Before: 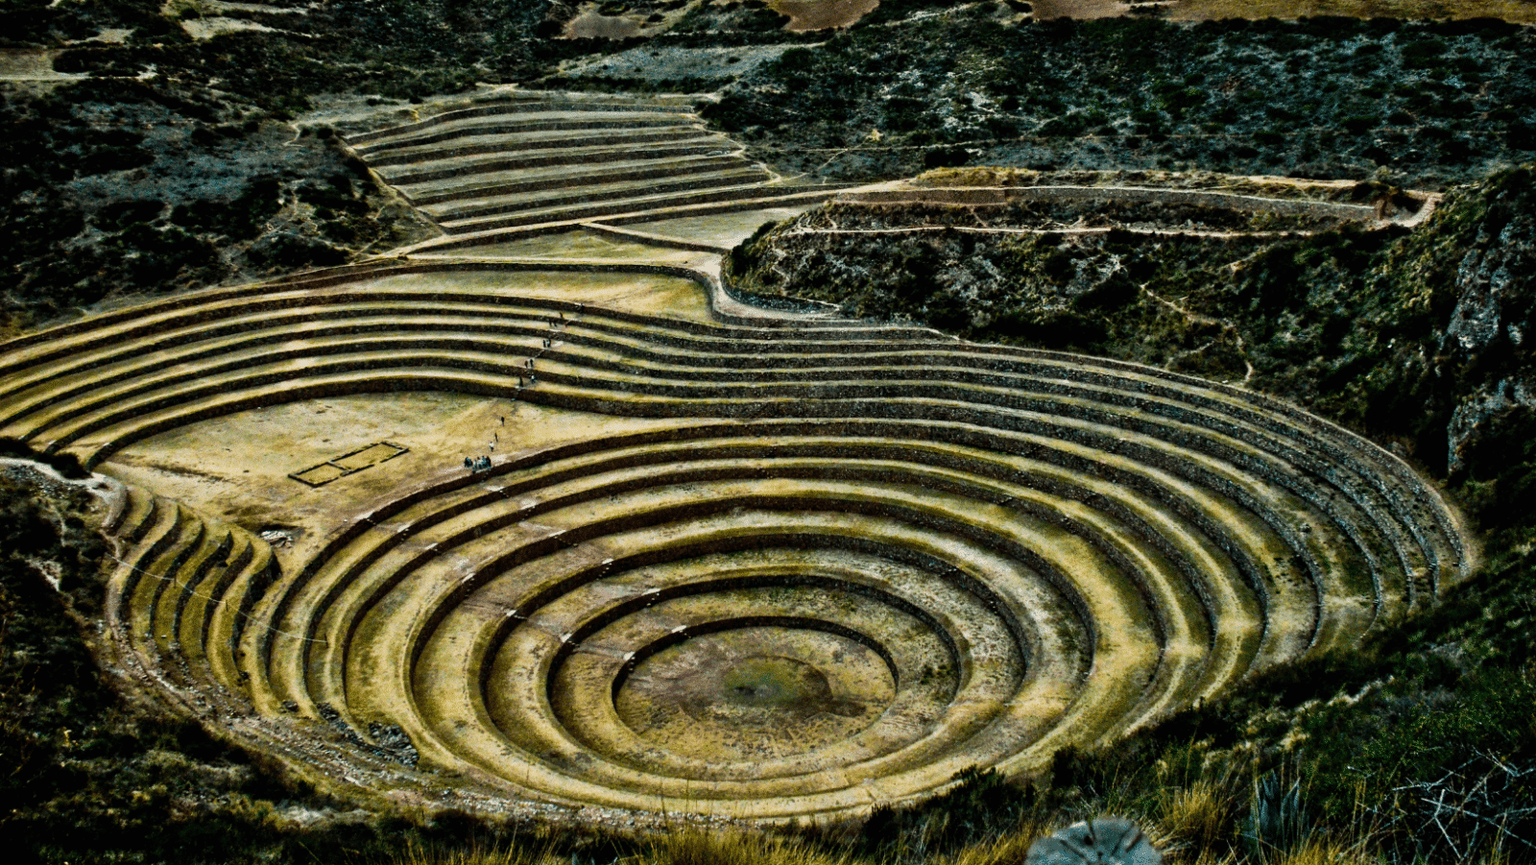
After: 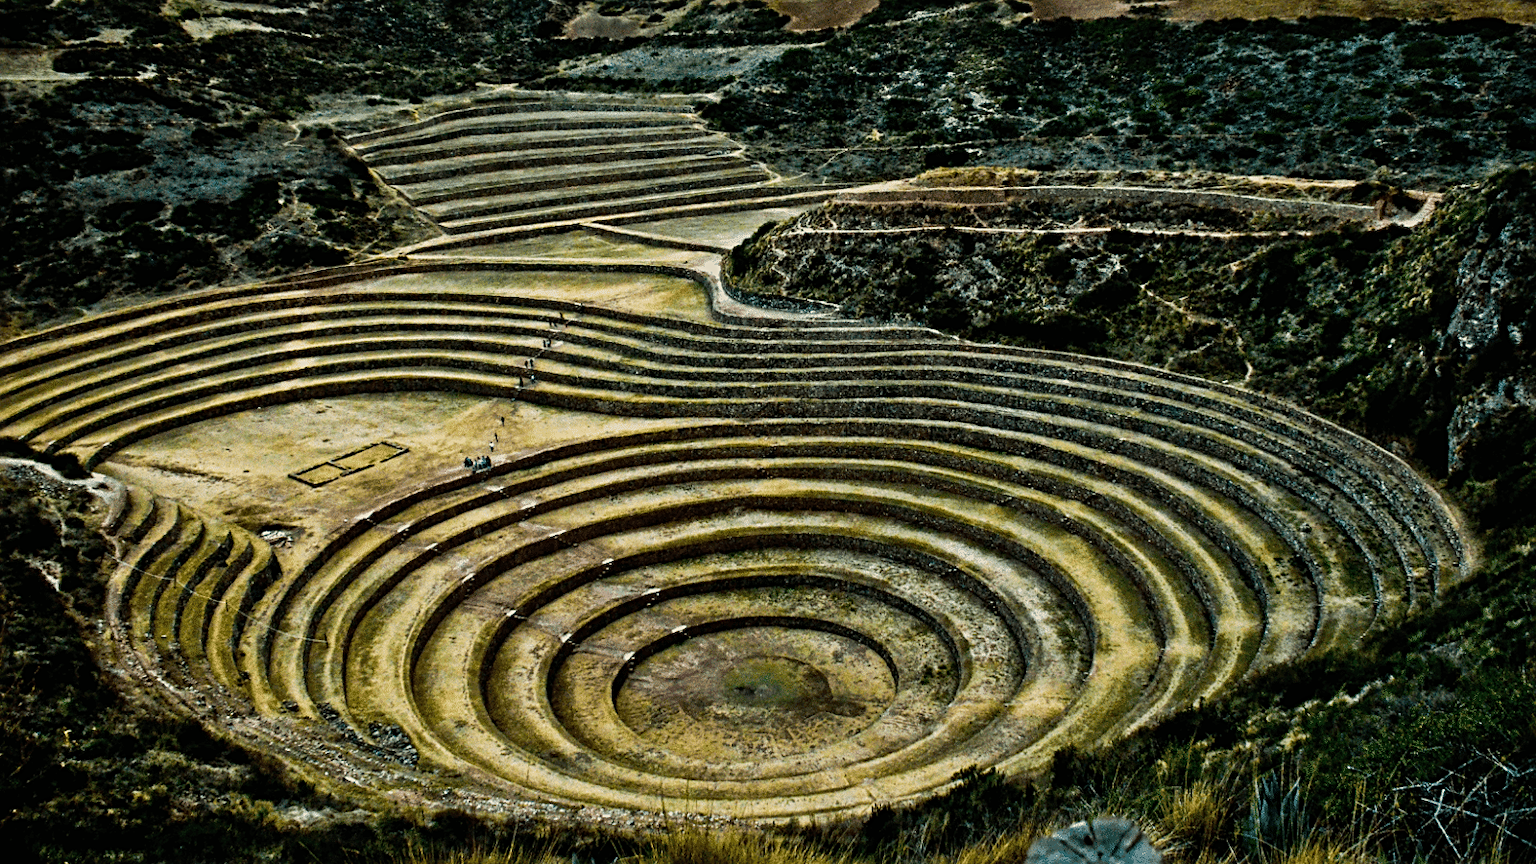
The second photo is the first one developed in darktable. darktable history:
sharpen: radius 2.487, amount 0.319
